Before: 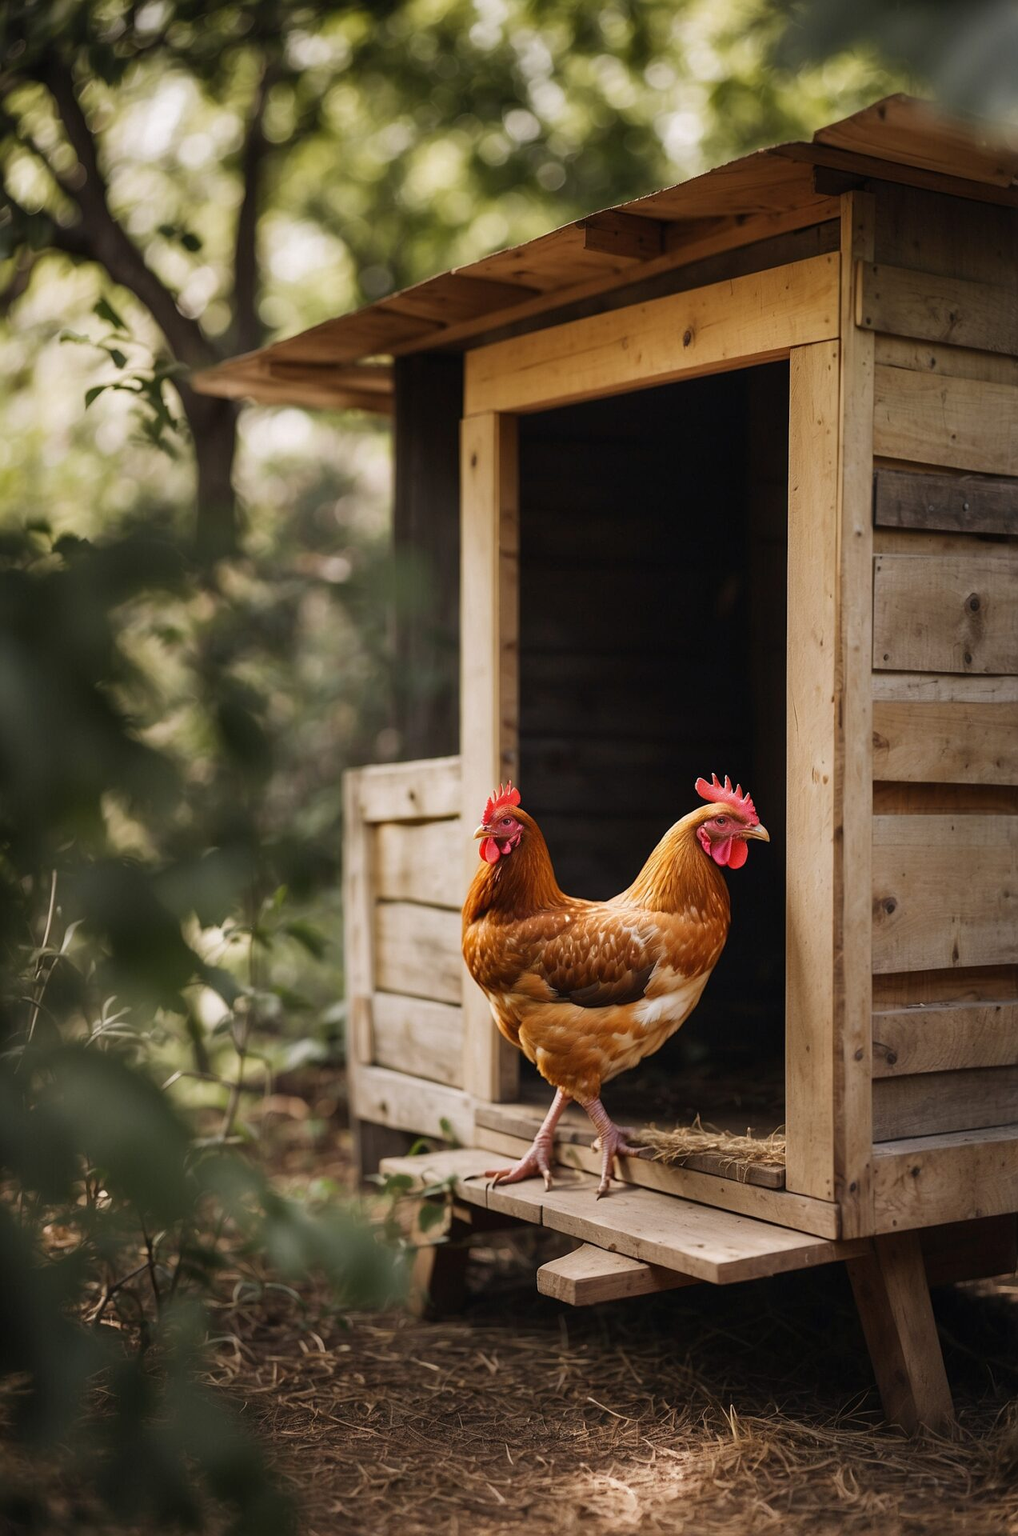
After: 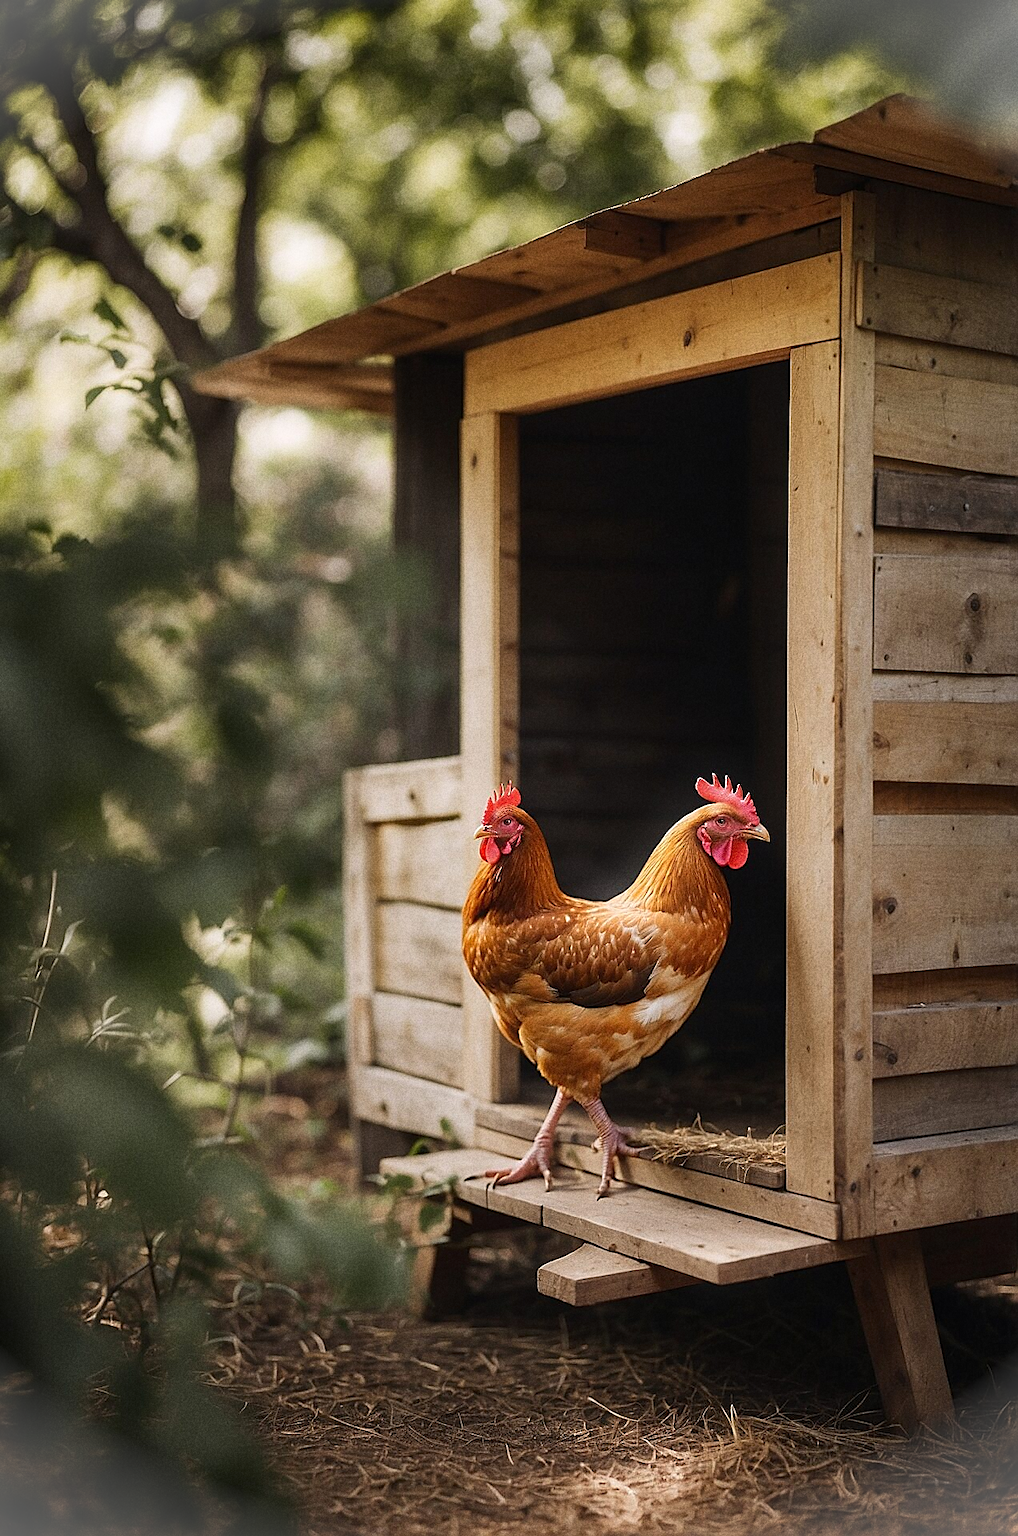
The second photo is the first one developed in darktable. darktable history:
grain: coarseness 11.82 ISO, strength 36.67%, mid-tones bias 74.17%
bloom: size 5%, threshold 95%, strength 15%
sharpen: radius 1.4, amount 1.25, threshold 0.7
vignetting: fall-off start 100%, brightness 0.3, saturation 0
